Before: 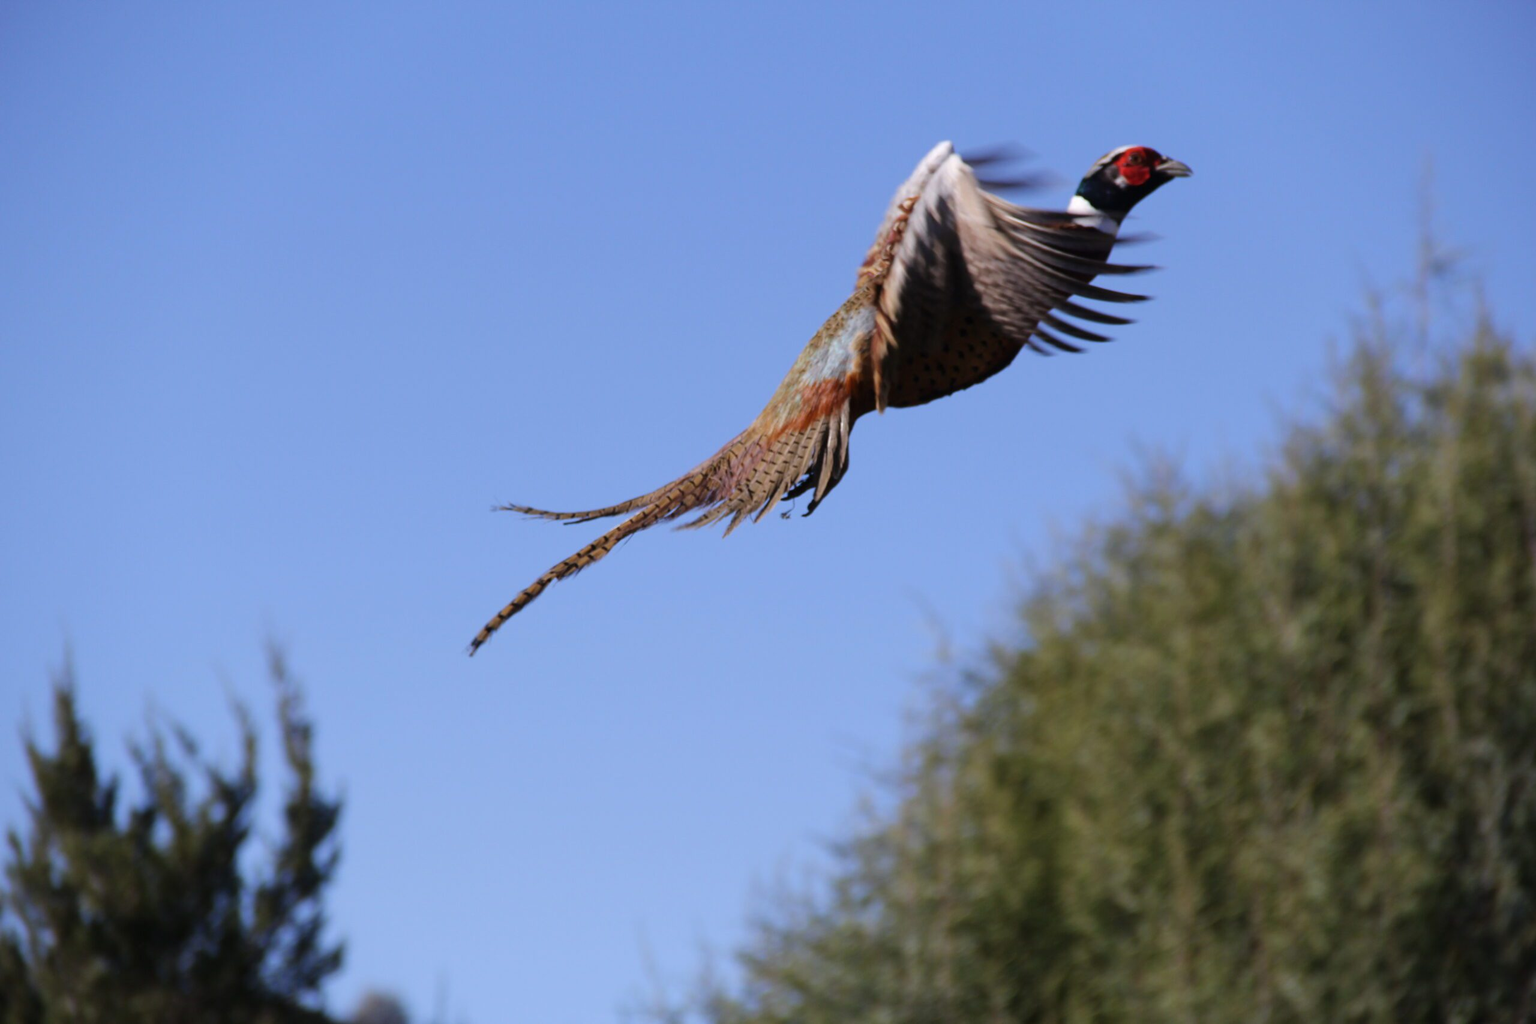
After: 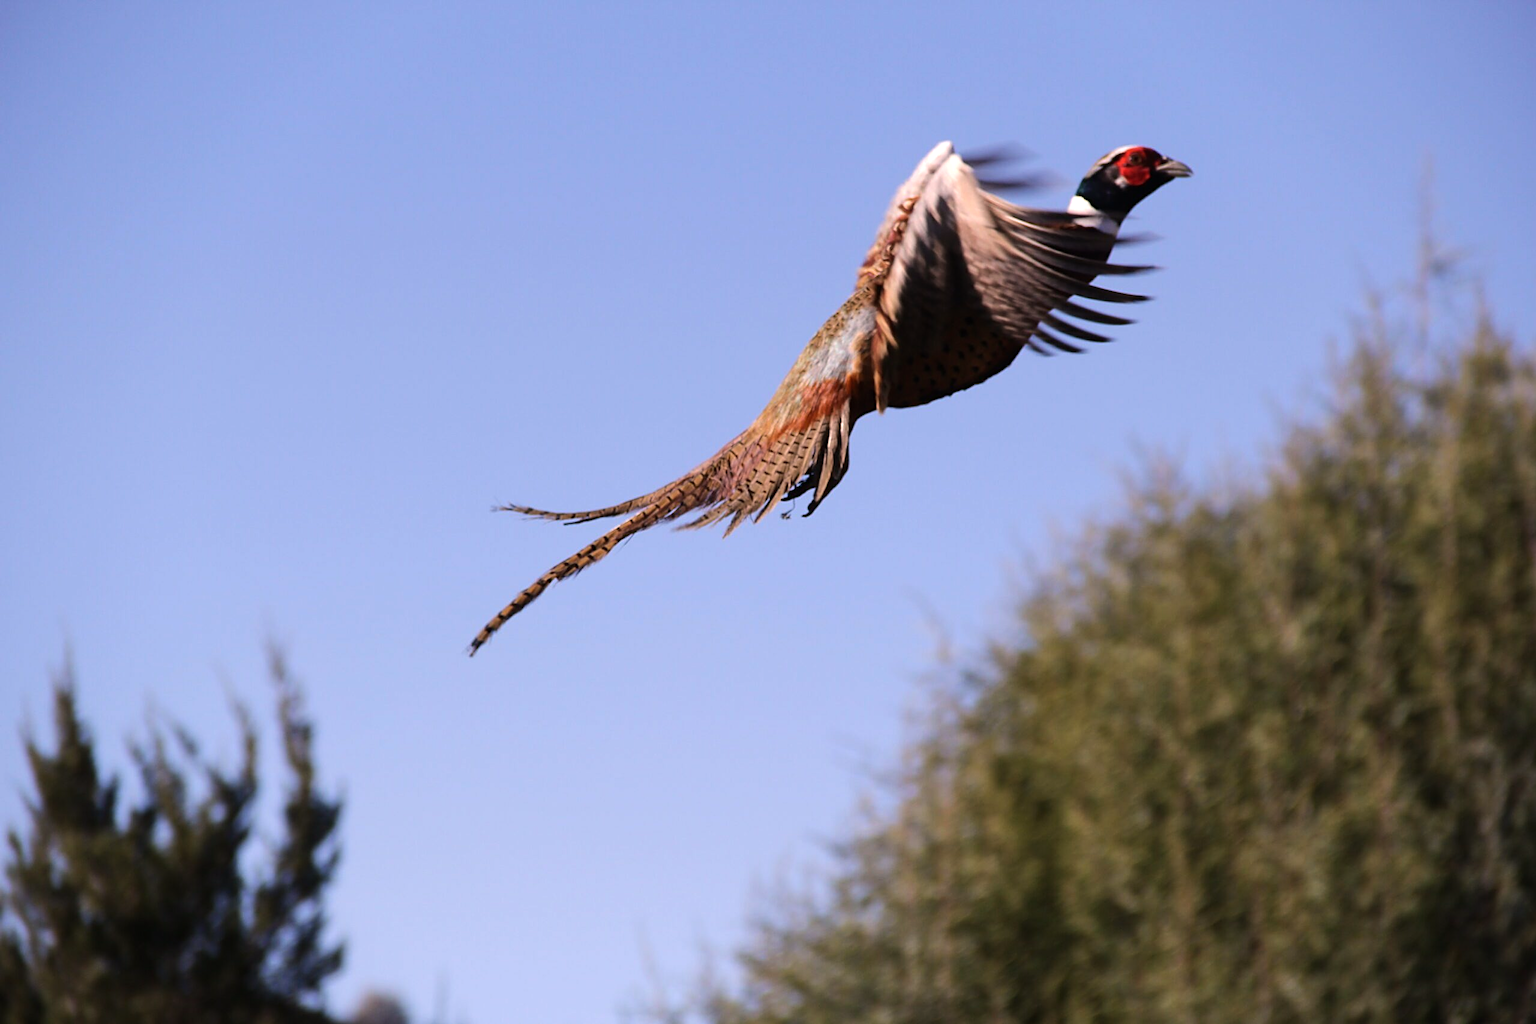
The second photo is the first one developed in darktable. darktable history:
tone equalizer: -8 EV -0.417 EV, -7 EV -0.389 EV, -6 EV -0.333 EV, -5 EV -0.222 EV, -3 EV 0.222 EV, -2 EV 0.333 EV, -1 EV 0.389 EV, +0 EV 0.417 EV, edges refinement/feathering 500, mask exposure compensation -1.57 EV, preserve details no
sharpen: on, module defaults
white balance: red 1.127, blue 0.943
